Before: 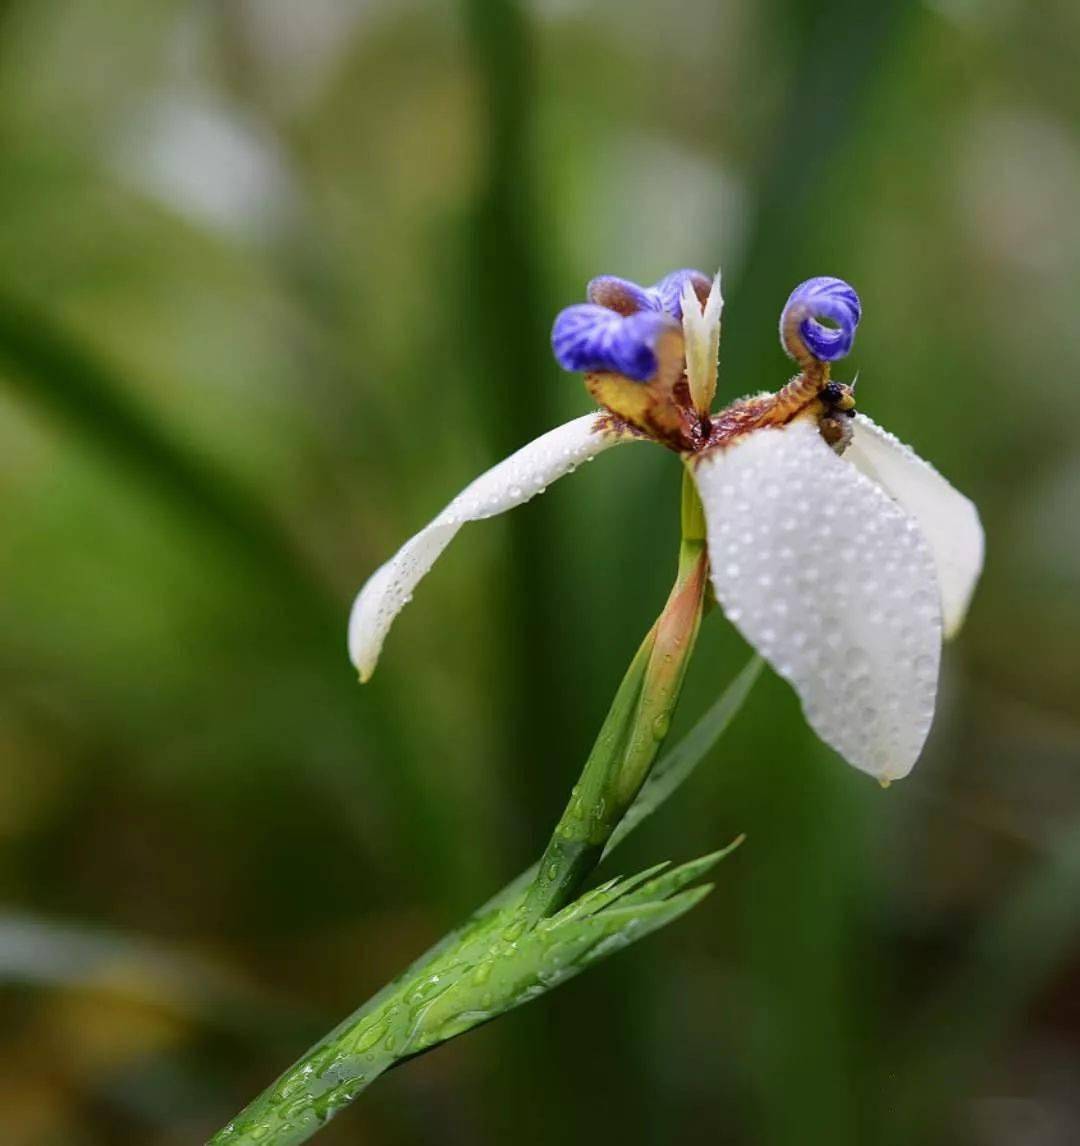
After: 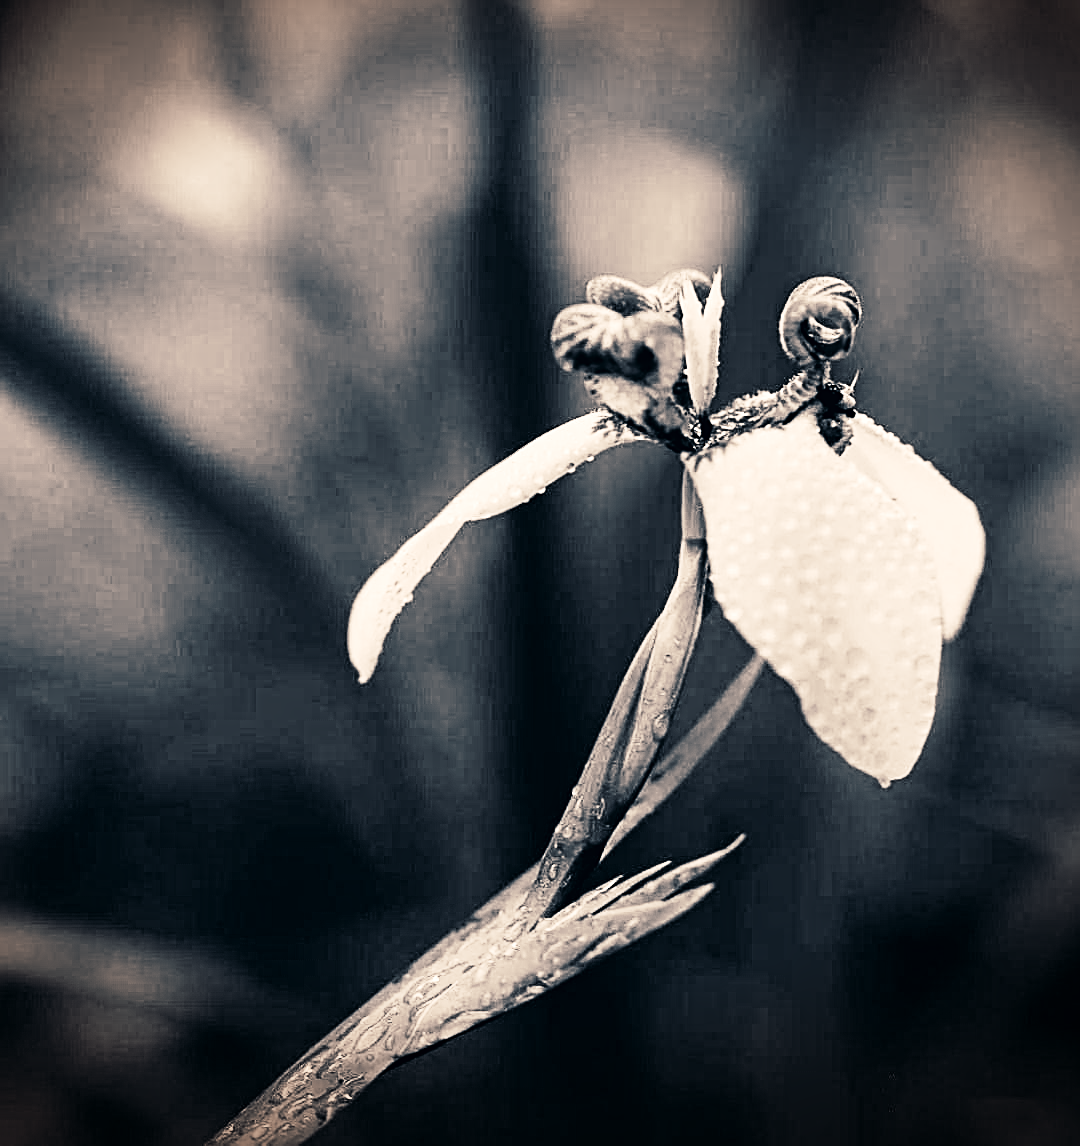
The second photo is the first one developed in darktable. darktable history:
sharpen: on, module defaults
split-toning: on, module defaults | blend: blend mode overlay, opacity 85%; mask: uniform (no mask)
monochrome: a 32, b 64, size 2.3
denoise (profiled): strength 1.536, central pixel weight 0, a [-1, 0, 0], mode non-local means, y [[0, 0, 0.5 ×5] ×4, [0.5 ×7], [0.5 ×7]], fix various bugs in algorithm false, upgrade profiled transform false, color mode RGB, compensate highlight preservation false | blend: blend mode color, opacity 100%; mask: uniform (no mask)
tone curve: curves: ch0 [(0, 0) (0.082, 0.02) (0.129, 0.078) (0.275, 0.301) (0.67, 0.809) (1, 1)], color space Lab, linked channels
vignetting: fall-off start 97.23%, saturation -0.024, center (-0.033, -0.042), width/height ratio 1.179, unbound false
contrast equalizer: y [[0.5, 0.501, 0.525, 0.597, 0.58, 0.514], [0.5 ×6], [0.5 ×6], [0 ×6], [0 ×6]]
color correction: highlights a* 10.32, highlights b* 14.66, shadows a* -9.59, shadows b* -15.02
velvia: on, module defaults
